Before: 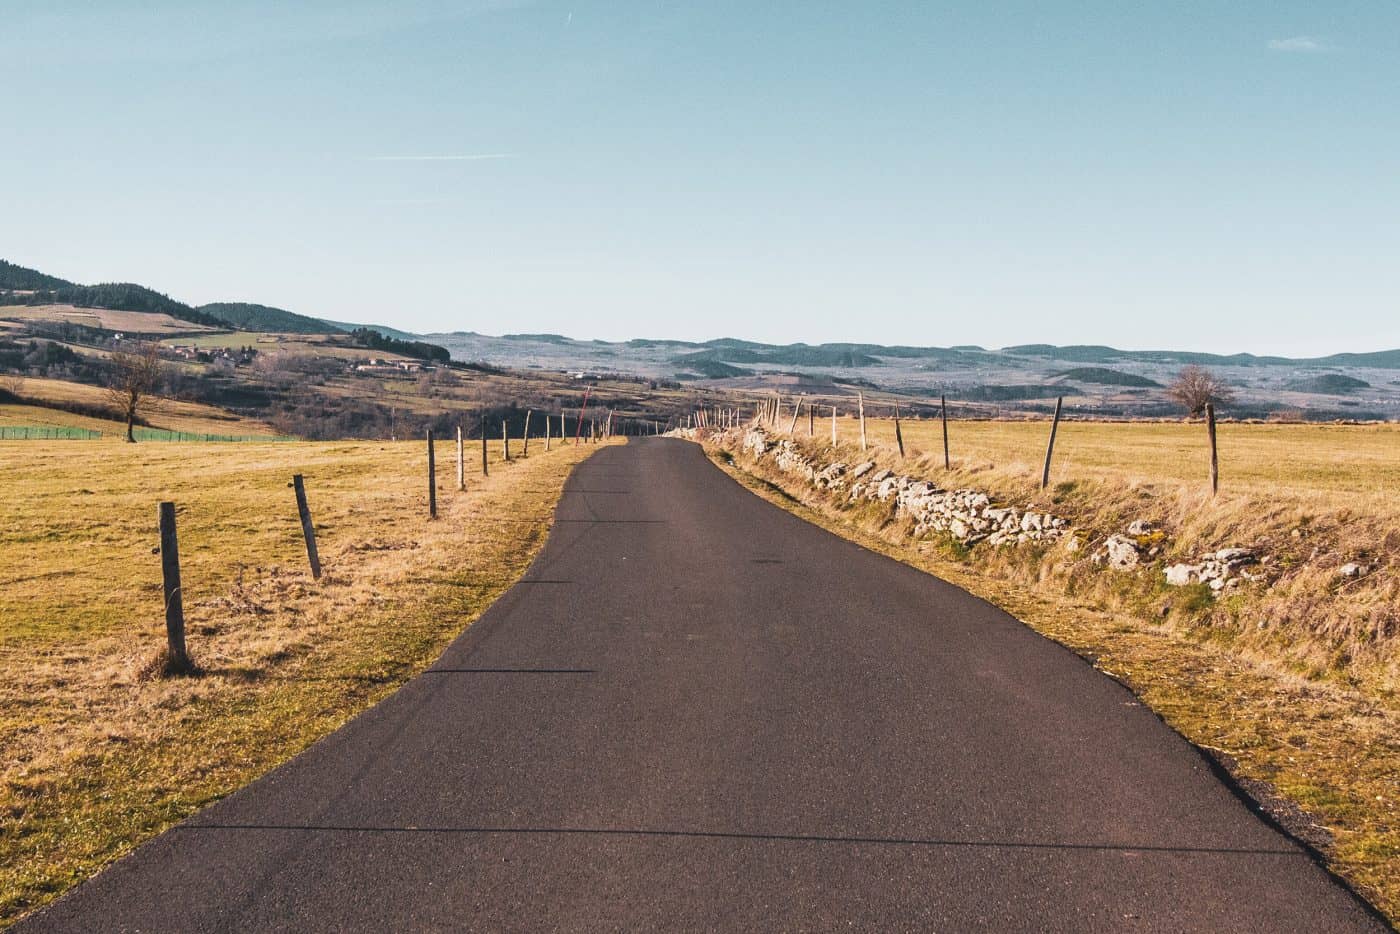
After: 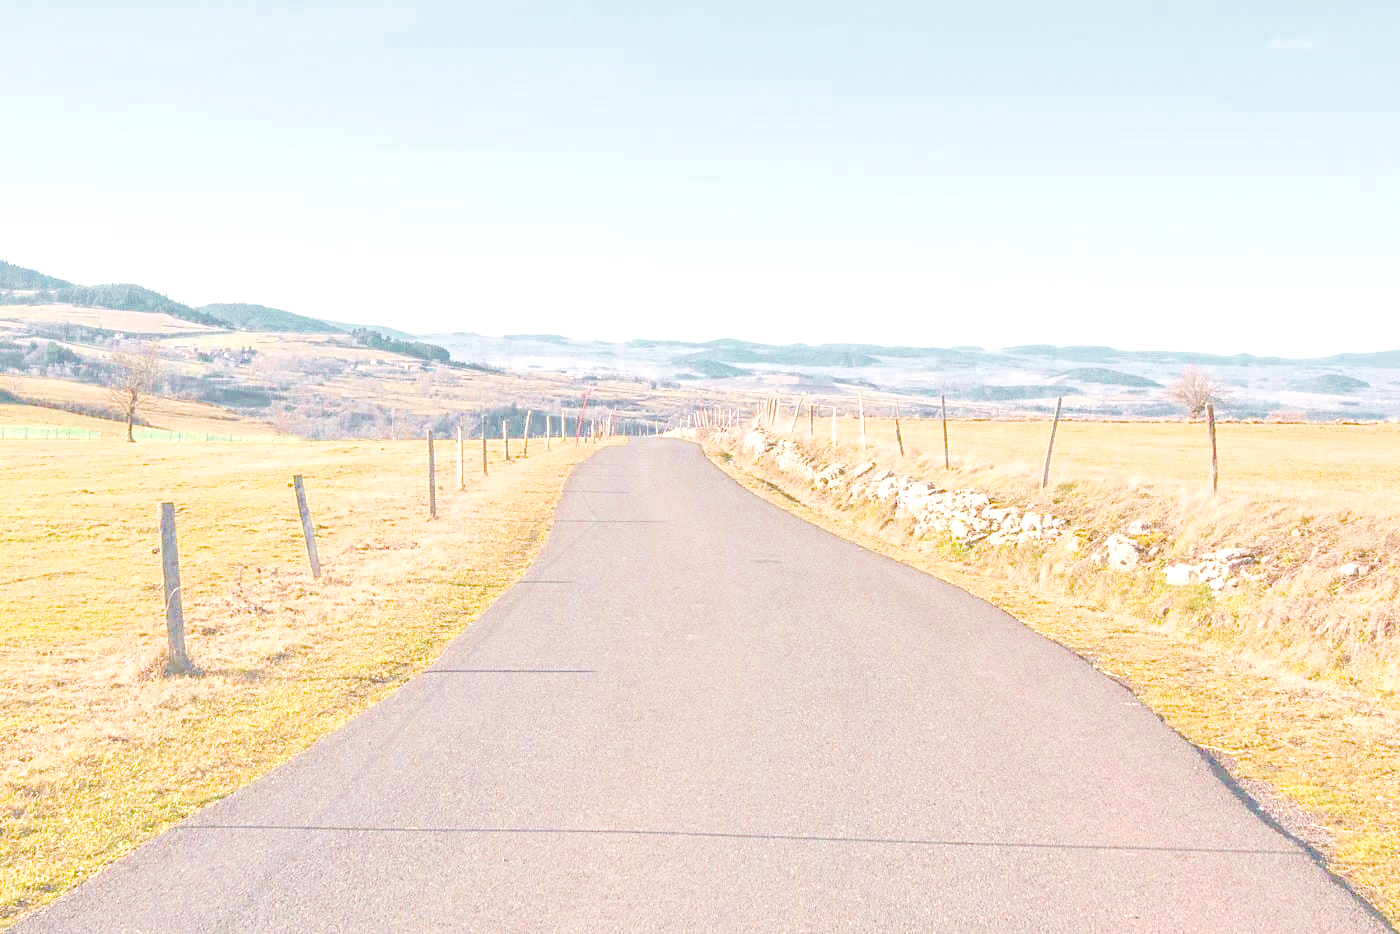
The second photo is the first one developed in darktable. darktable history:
exposure: exposure 0.6 EV, compensate highlight preservation false
color balance: output saturation 120%
local contrast: highlights 20%, detail 197%
filmic rgb: middle gray luminance 3.44%, black relative exposure -5.92 EV, white relative exposure 6.33 EV, threshold 6 EV, dynamic range scaling 22.4%, target black luminance 0%, hardness 2.33, latitude 45.85%, contrast 0.78, highlights saturation mix 100%, shadows ↔ highlights balance 0.033%, add noise in highlights 0, preserve chrominance max RGB, color science v3 (2019), use custom middle-gray values true, iterations of high-quality reconstruction 0, contrast in highlights soft, enable highlight reconstruction true
